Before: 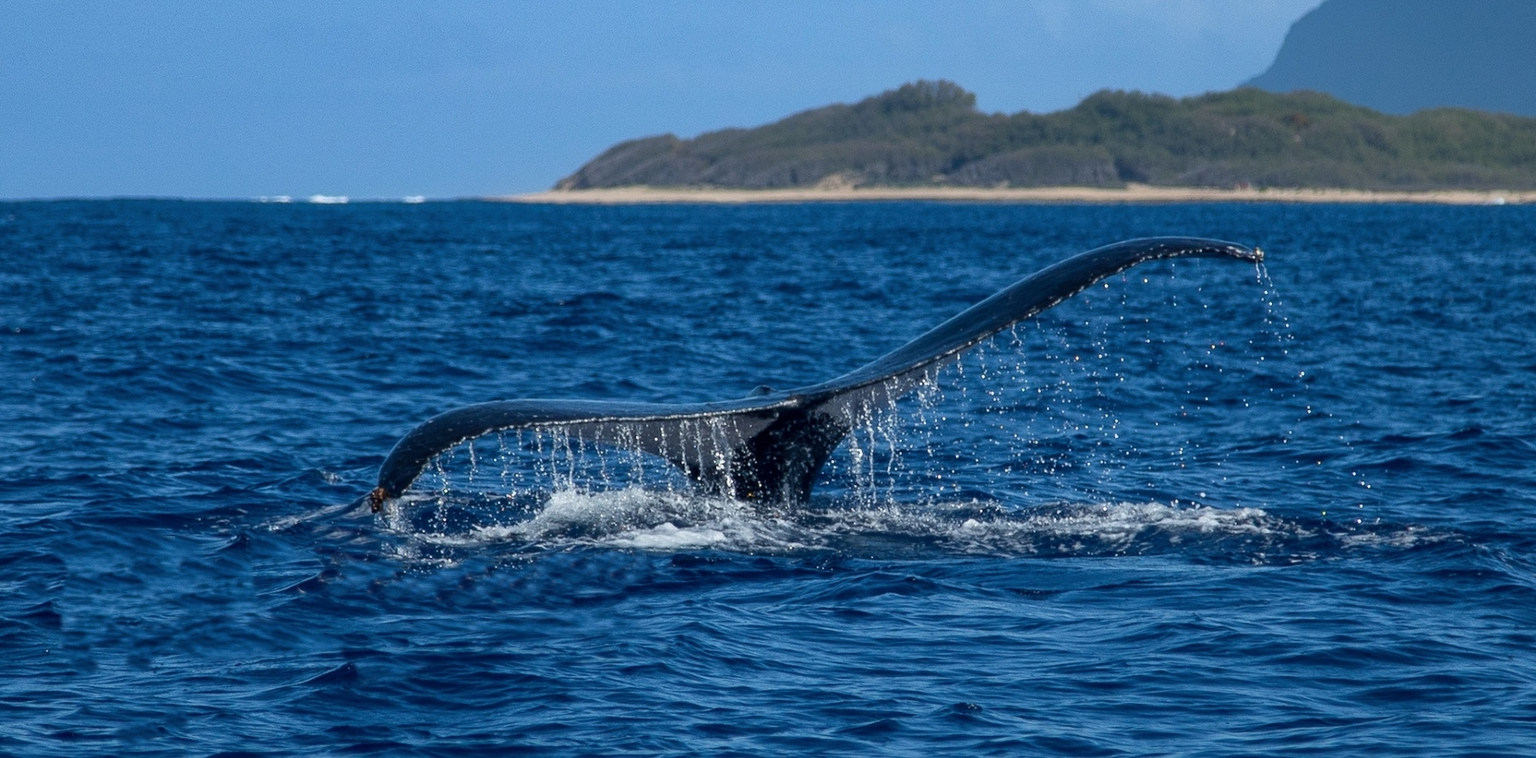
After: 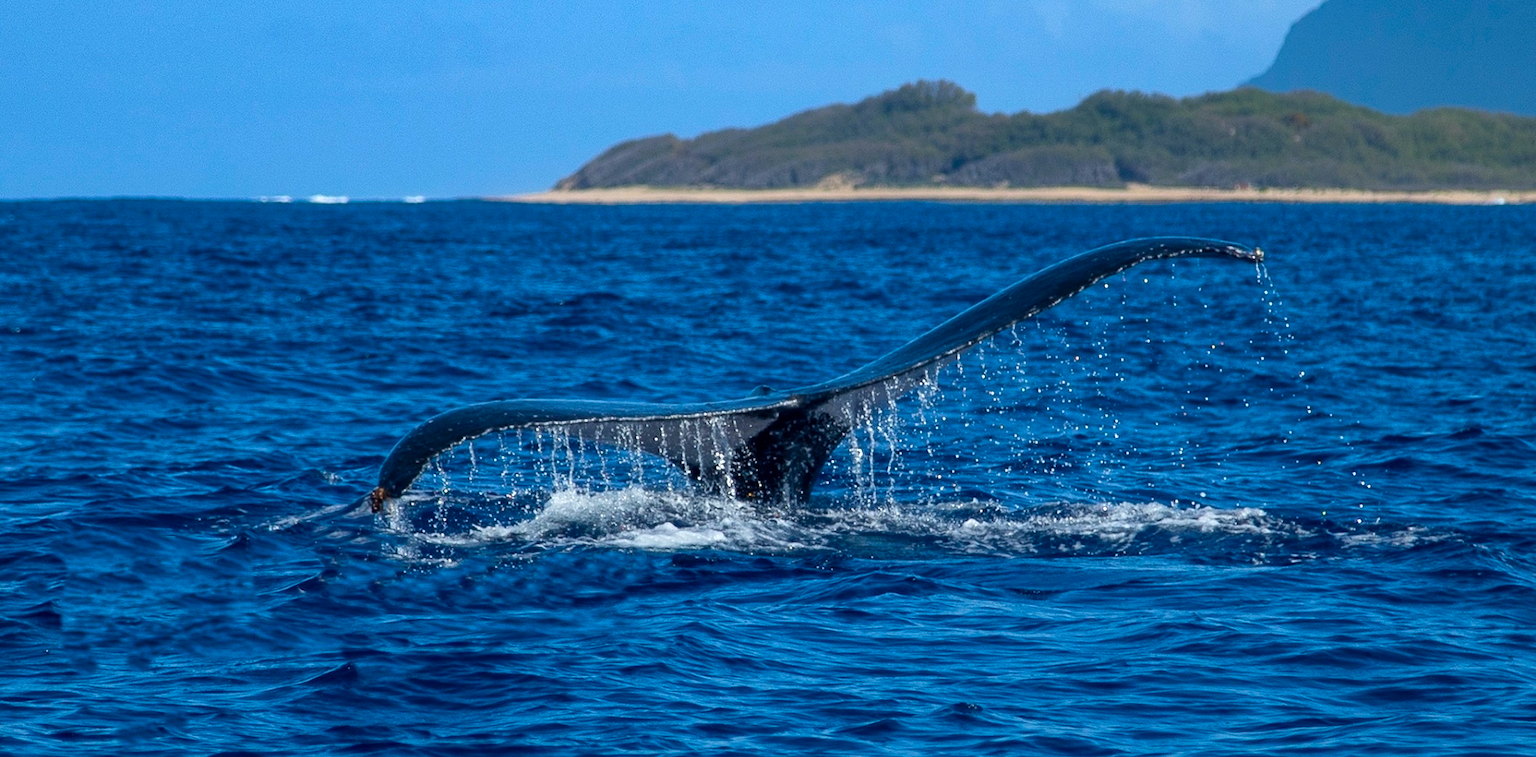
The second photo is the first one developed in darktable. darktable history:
color balance rgb: perceptual saturation grading › global saturation 25%, global vibrance 20%
exposure: exposure 0.2 EV, compensate highlight preservation false
